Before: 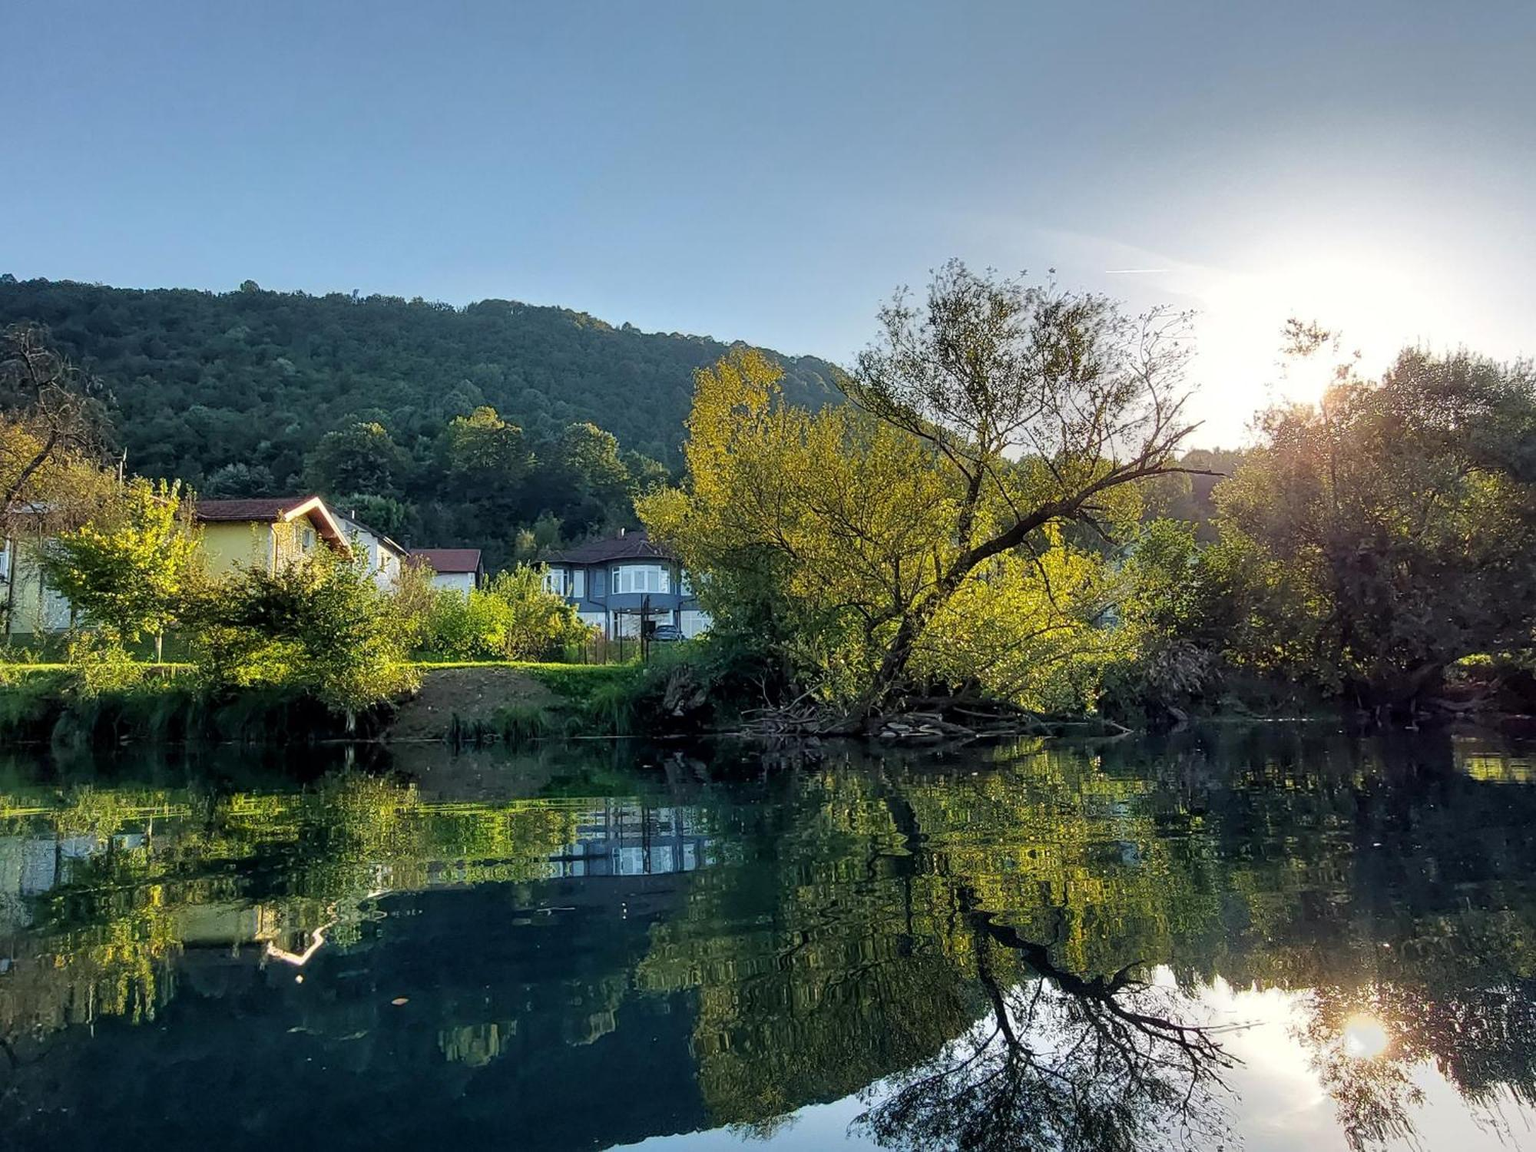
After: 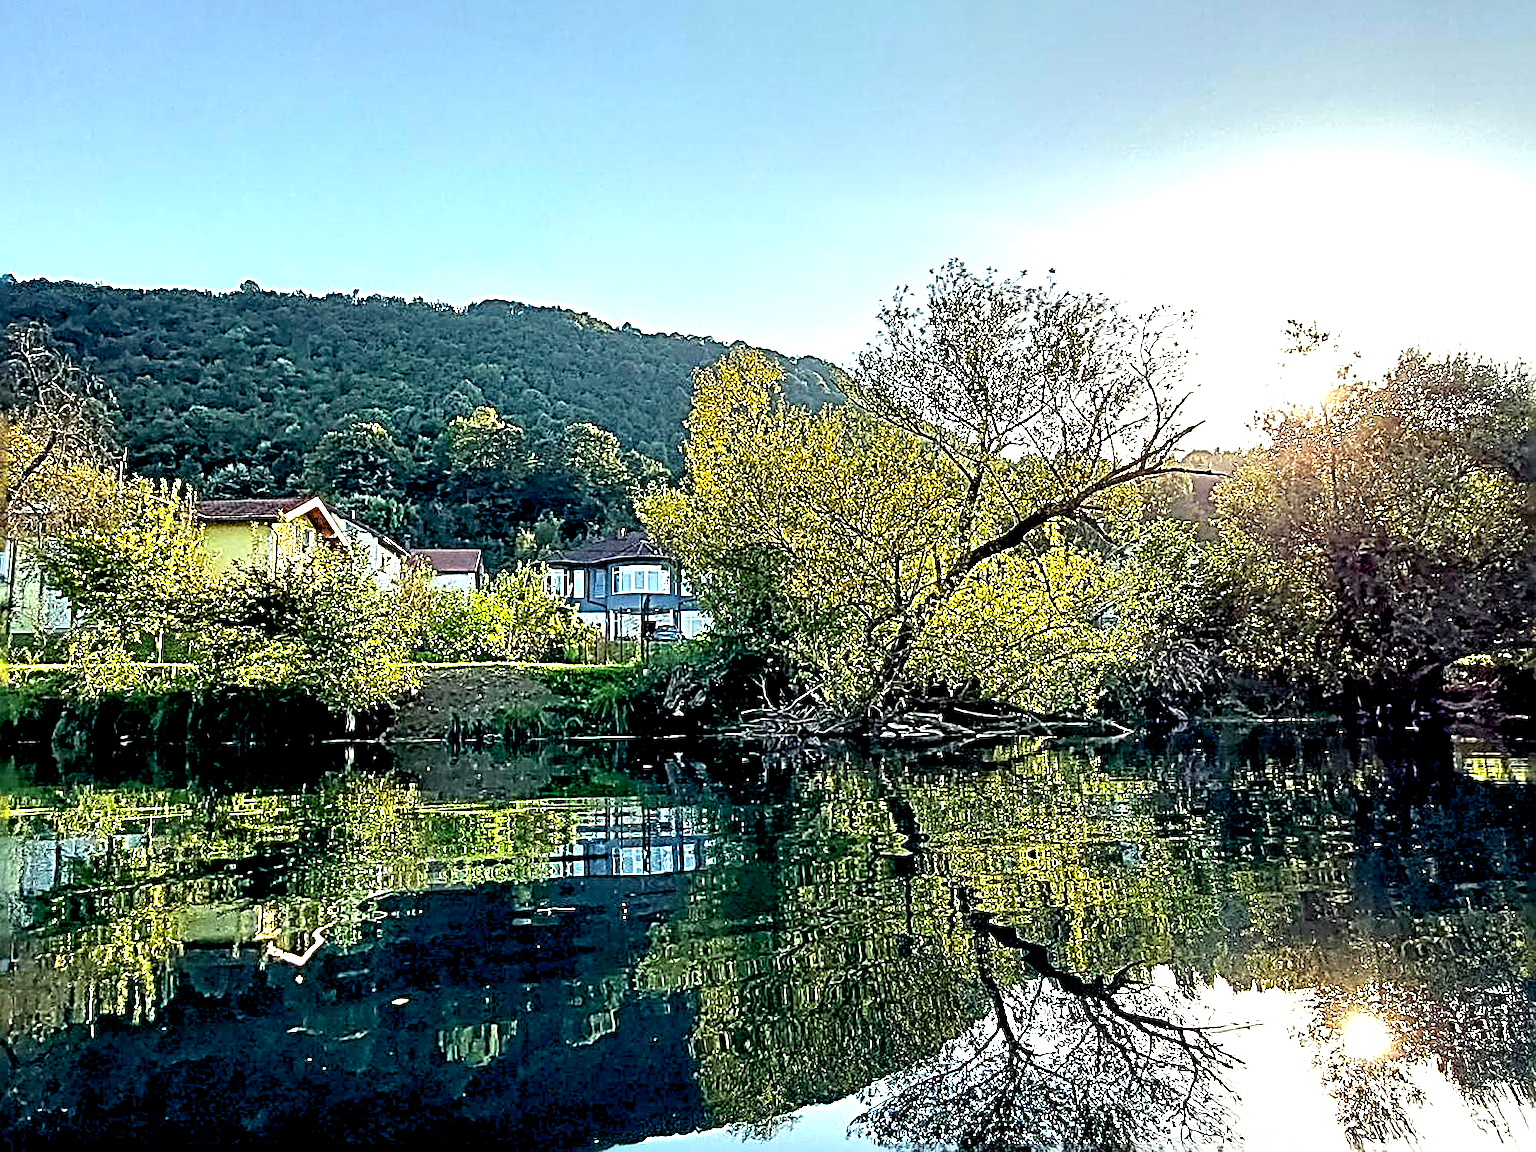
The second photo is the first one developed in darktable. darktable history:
color correction: highlights a* -4.28, highlights b* 6.53
exposure: black level correction 0.011, exposure 1.088 EV, compensate exposure bias true, compensate highlight preservation false
sharpen: radius 4.001, amount 2
